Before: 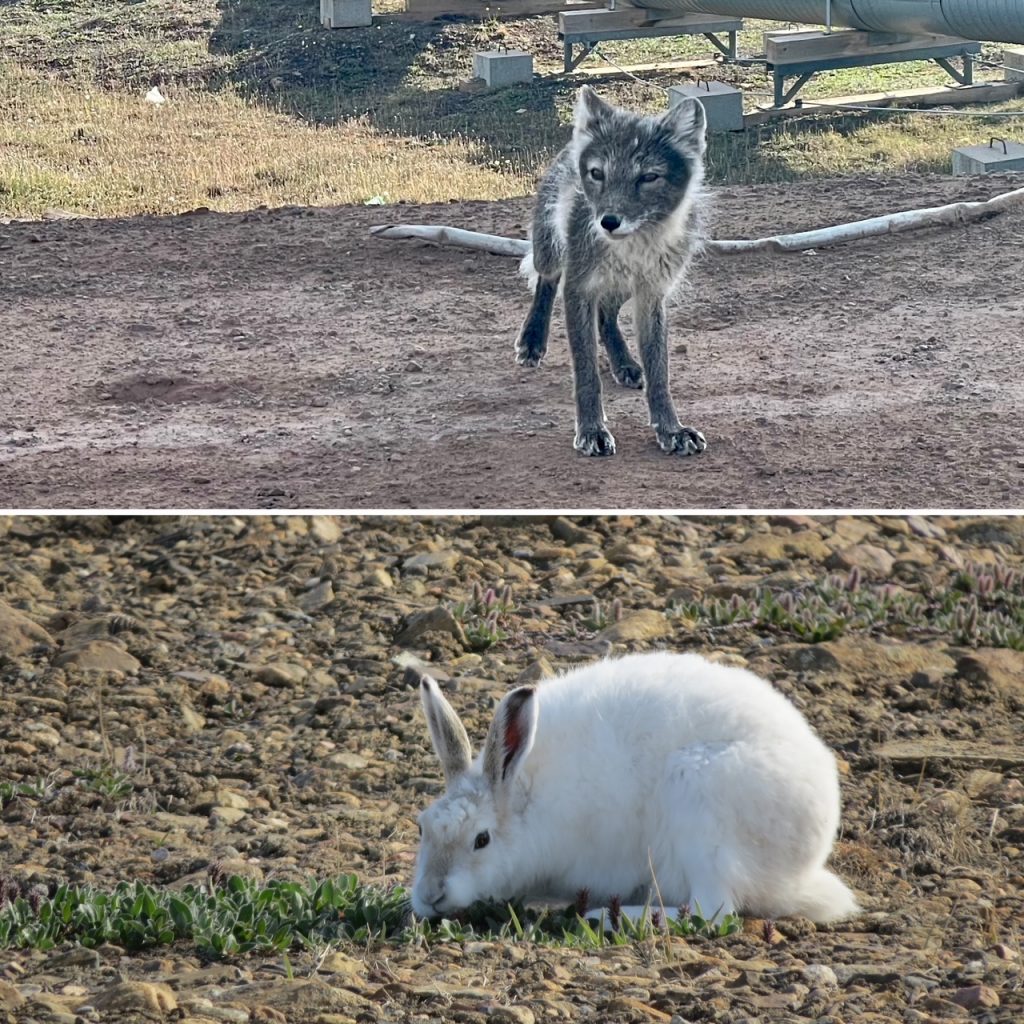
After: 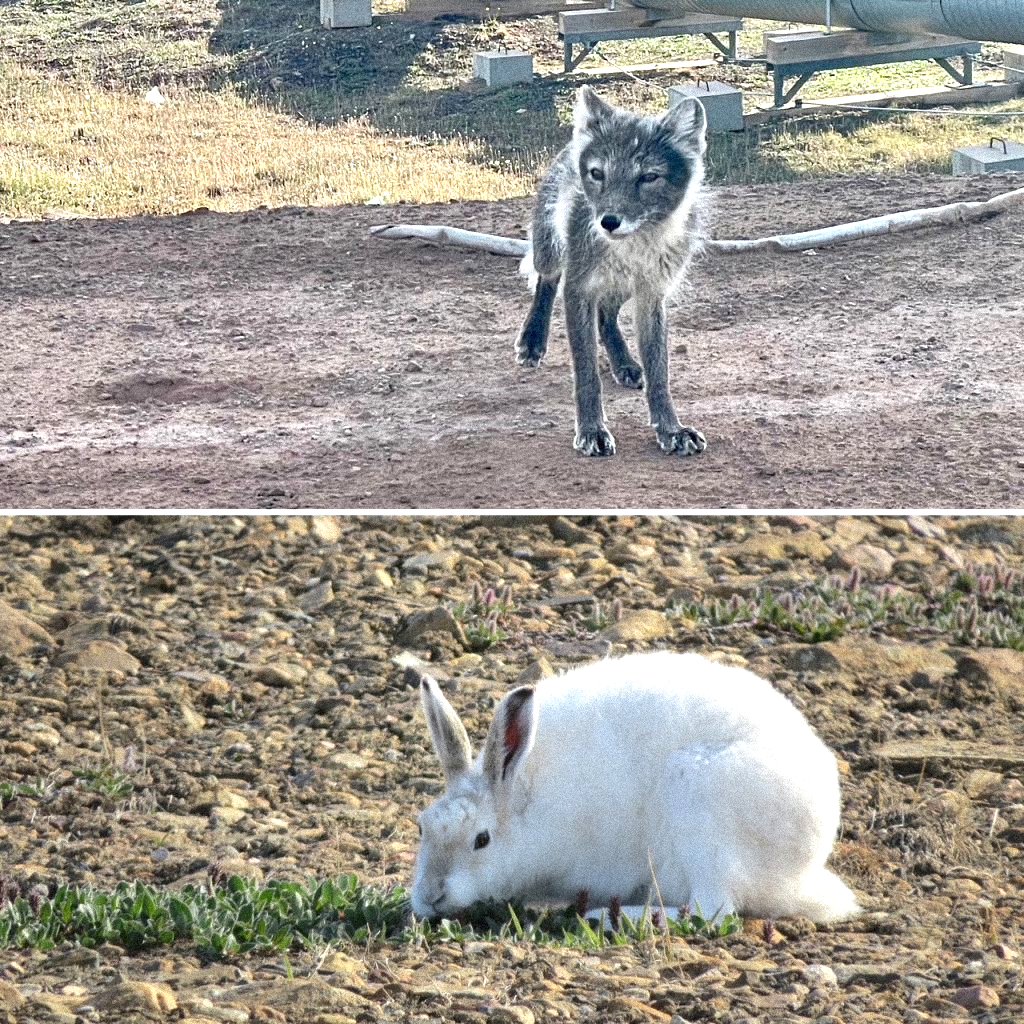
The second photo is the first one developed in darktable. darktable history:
exposure: black level correction 0, exposure 0.7 EV, compensate exposure bias true, compensate highlight preservation false
grain: coarseness 9.38 ISO, strength 34.99%, mid-tones bias 0%
